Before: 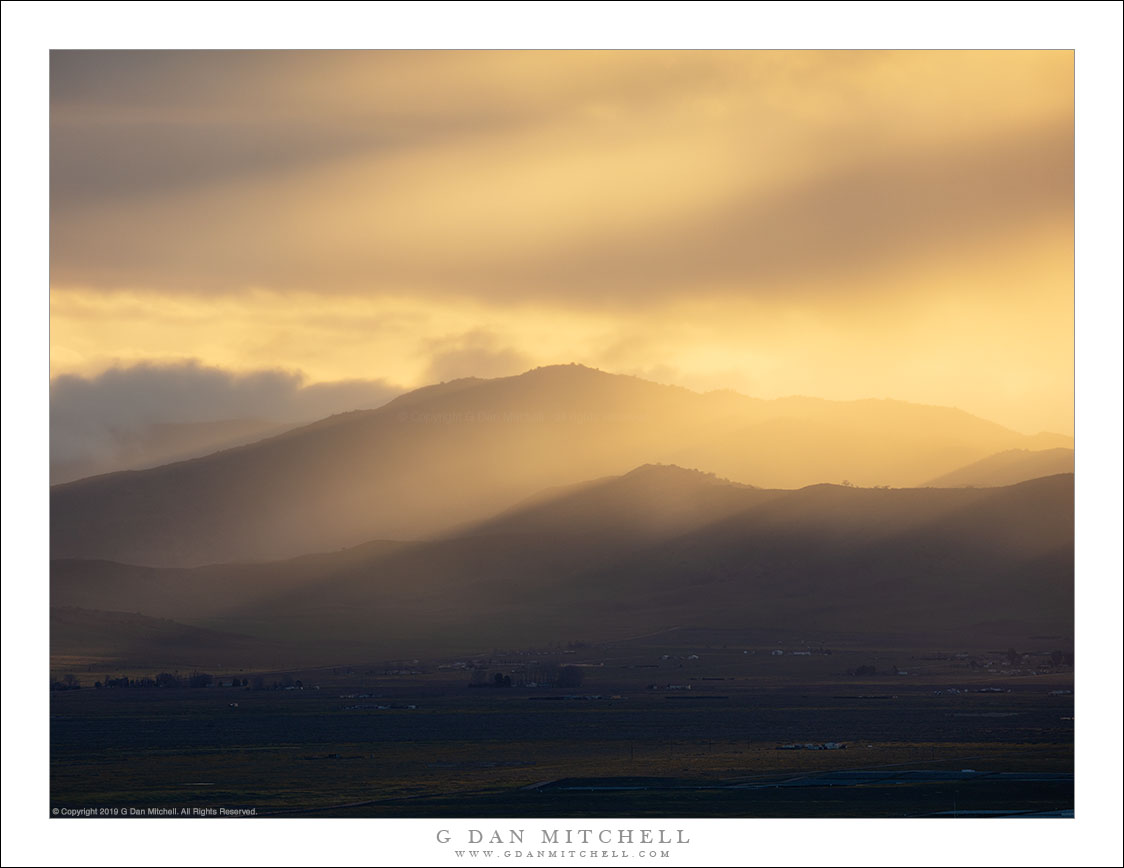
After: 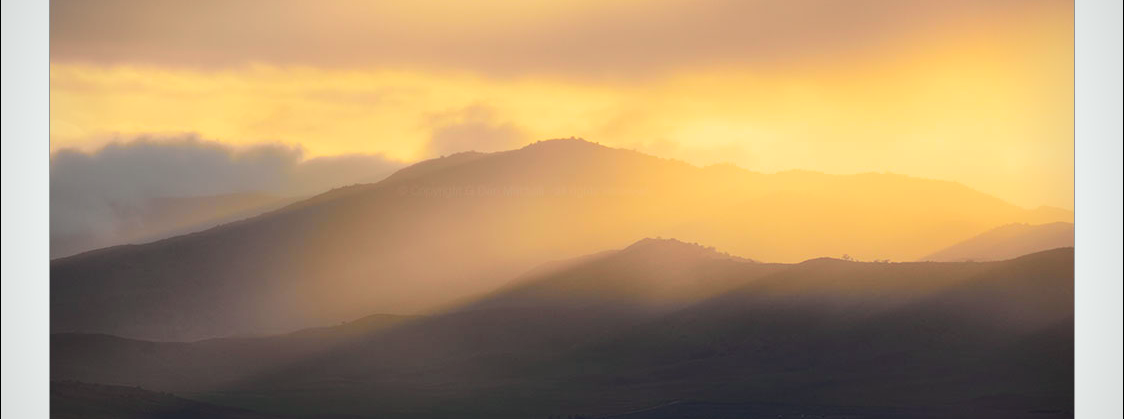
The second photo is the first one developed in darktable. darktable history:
vignetting: on, module defaults
crop and rotate: top 26.059%, bottom 25.59%
tone curve: curves: ch0 [(0, 0.003) (0.056, 0.041) (0.211, 0.187) (0.482, 0.519) (0.836, 0.864) (0.997, 0.984)]; ch1 [(0, 0) (0.276, 0.206) (0.393, 0.364) (0.482, 0.471) (0.506, 0.5) (0.523, 0.523) (0.572, 0.604) (0.635, 0.665) (0.695, 0.759) (1, 1)]; ch2 [(0, 0) (0.438, 0.456) (0.473, 0.47) (0.503, 0.503) (0.536, 0.527) (0.562, 0.584) (0.612, 0.61) (0.679, 0.72) (1, 1)], color space Lab, independent channels, preserve colors none
